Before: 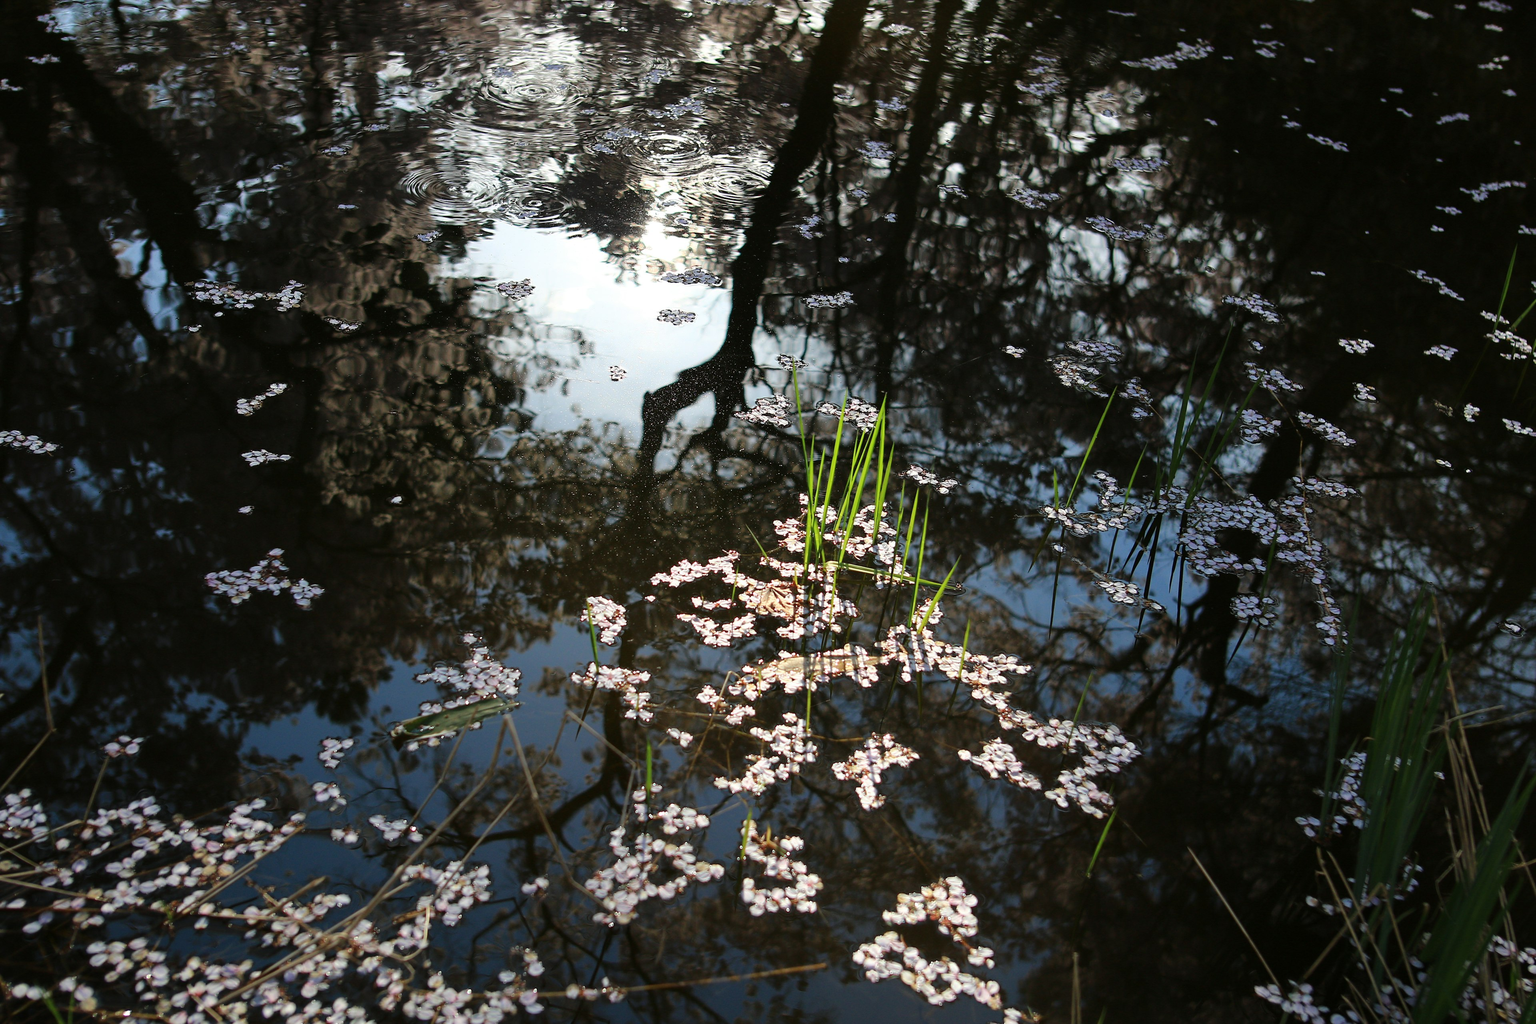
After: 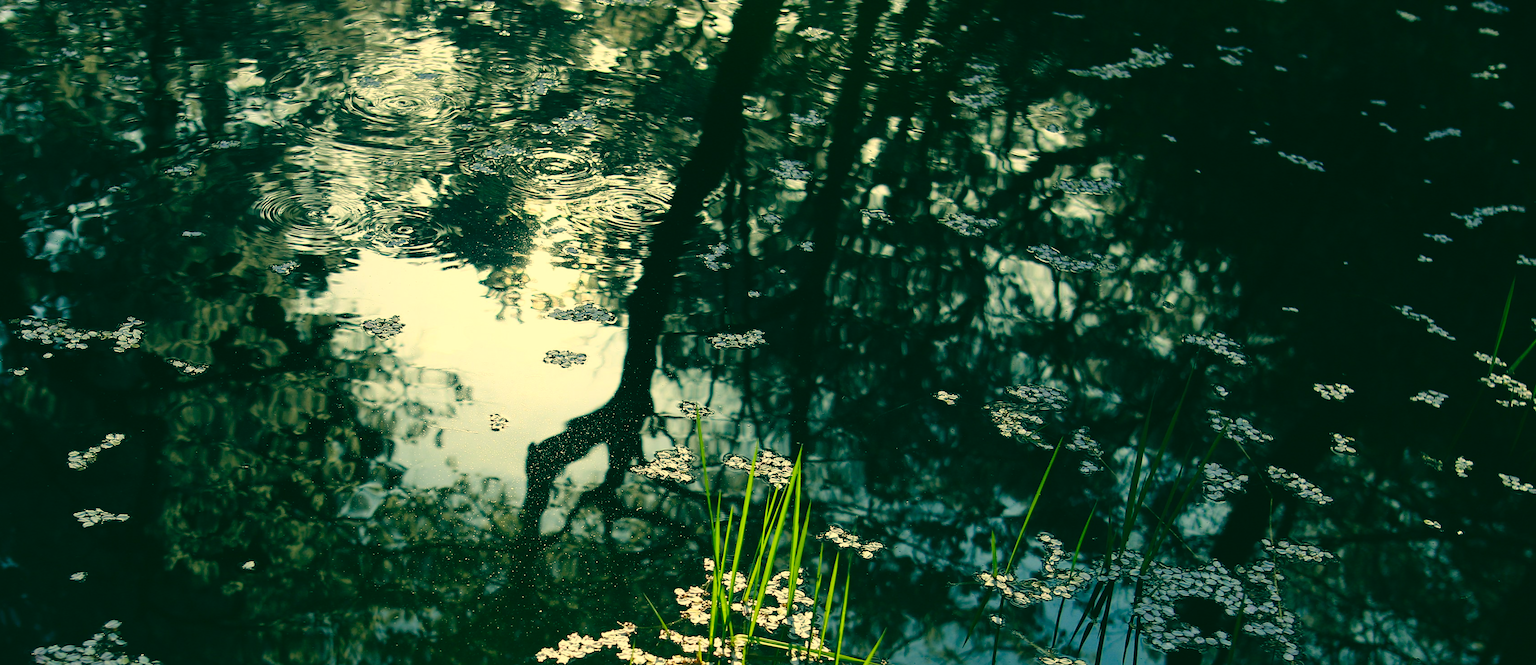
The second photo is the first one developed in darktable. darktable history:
color correction: highlights a* 1.89, highlights b* 34.26, shadows a* -36.87, shadows b* -6.14
crop and rotate: left 11.529%, bottom 42.503%
